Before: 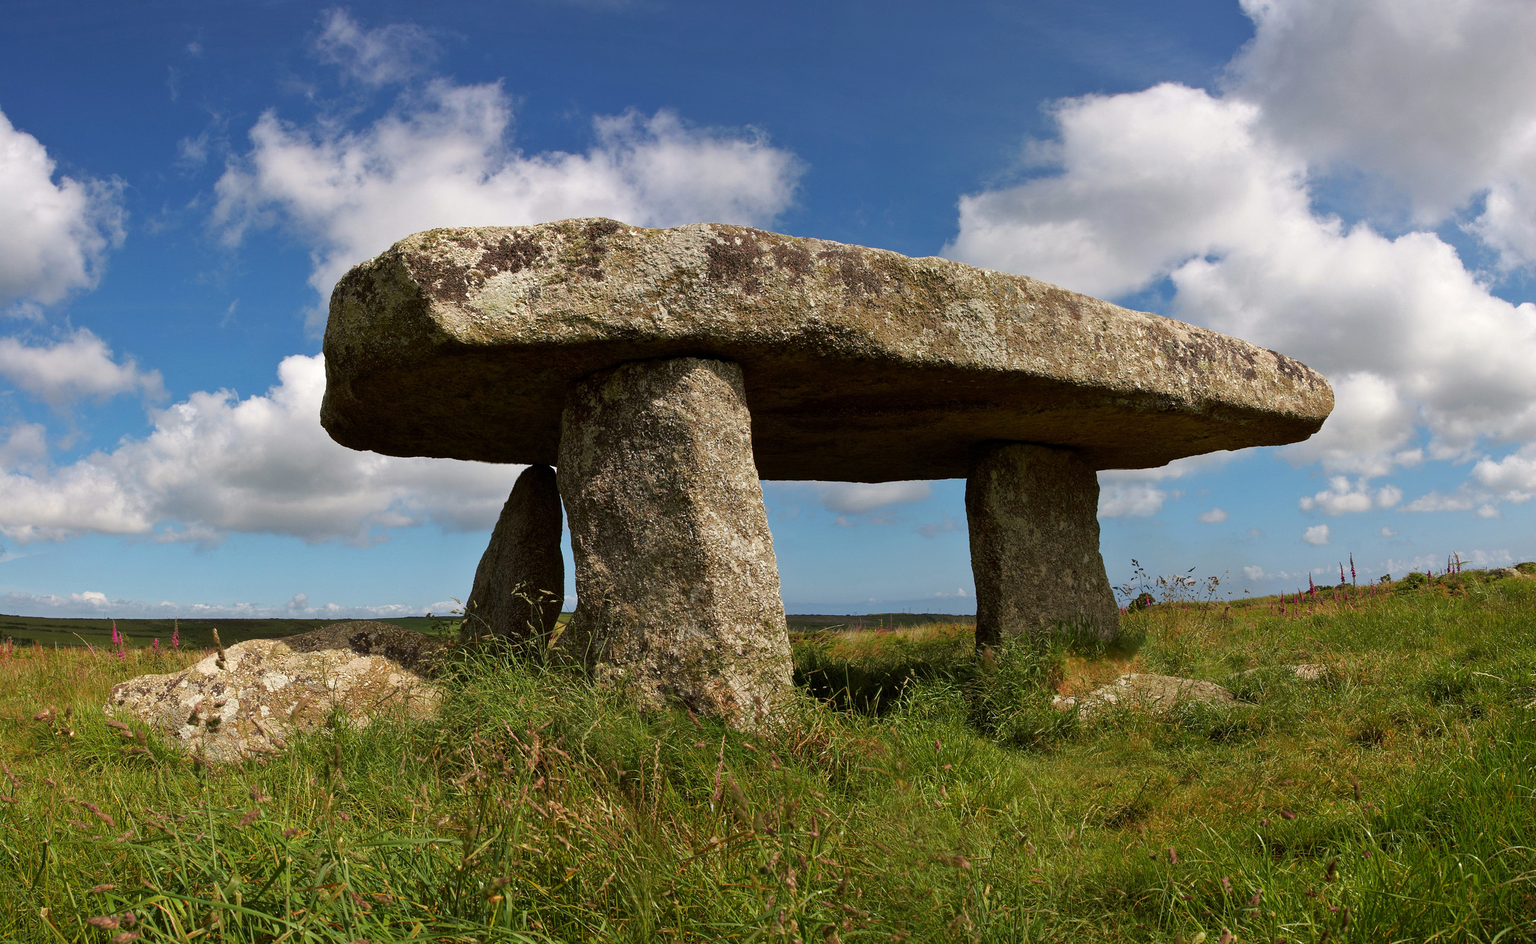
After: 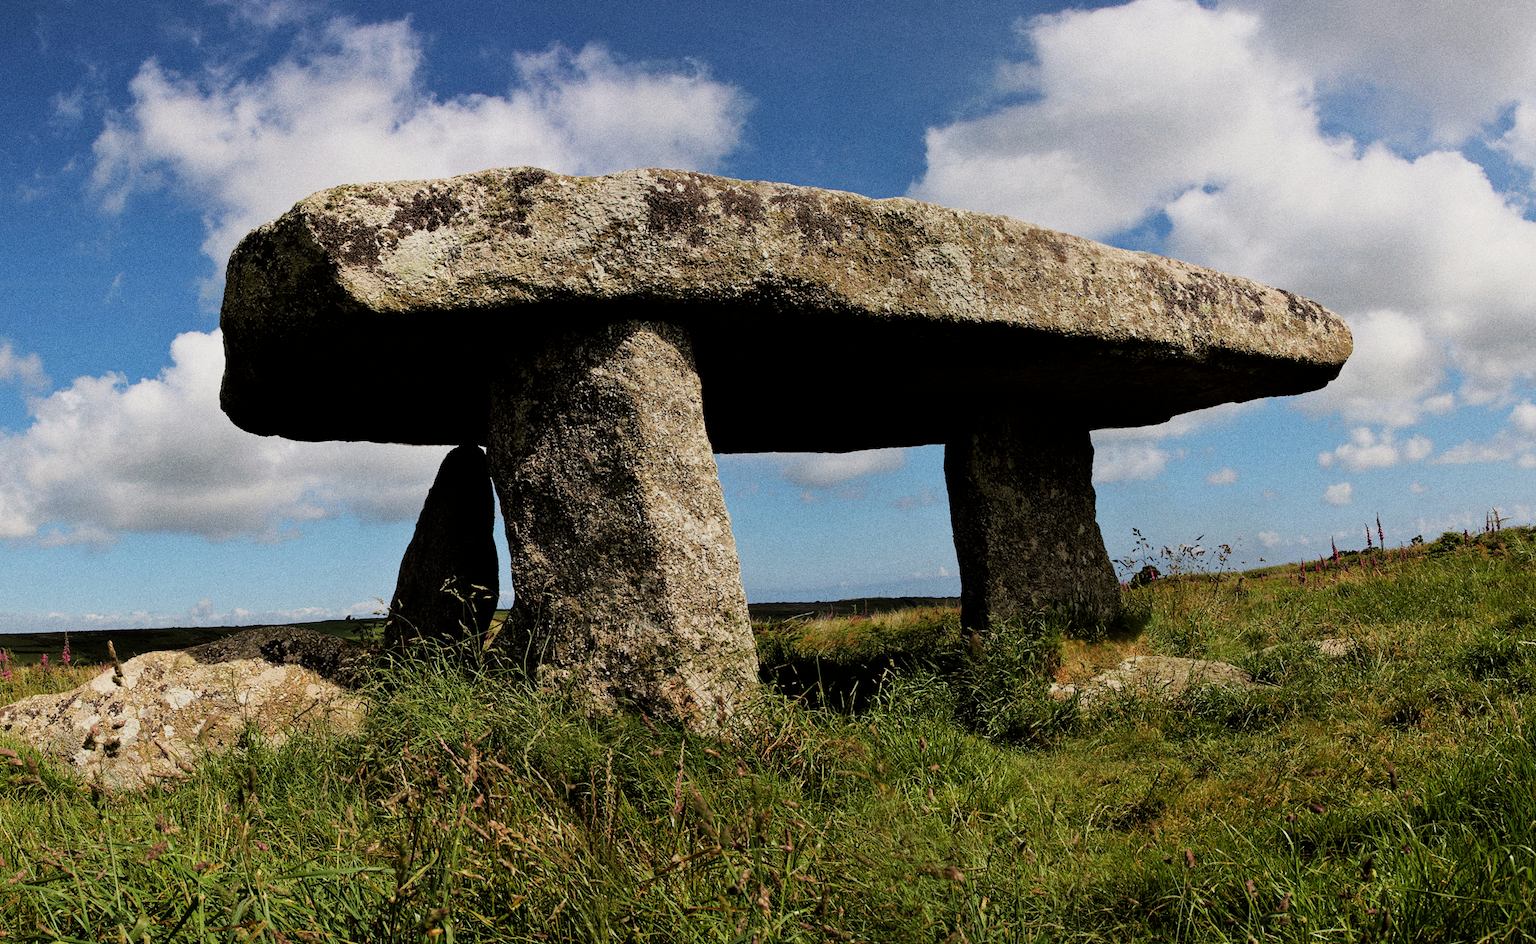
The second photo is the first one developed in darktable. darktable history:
filmic rgb: black relative exposure -5 EV, hardness 2.88, contrast 1.4, highlights saturation mix -20%
grain: coarseness 0.09 ISO, strength 40%
crop and rotate: angle 1.96°, left 5.673%, top 5.673%
